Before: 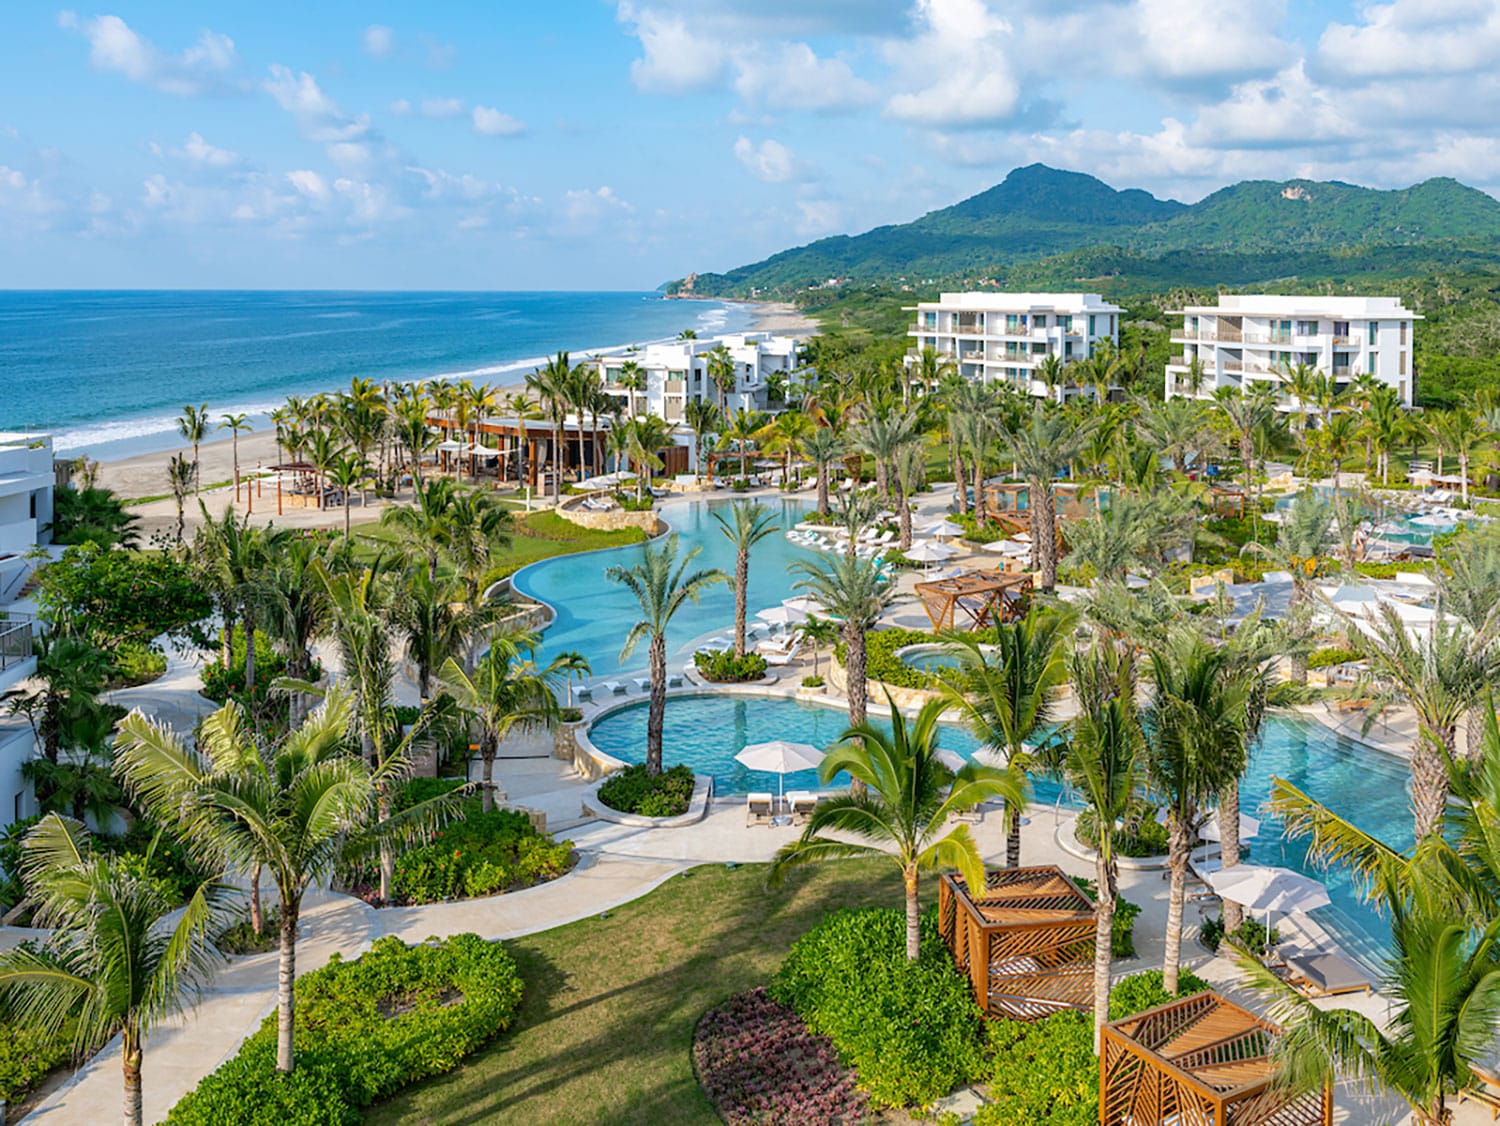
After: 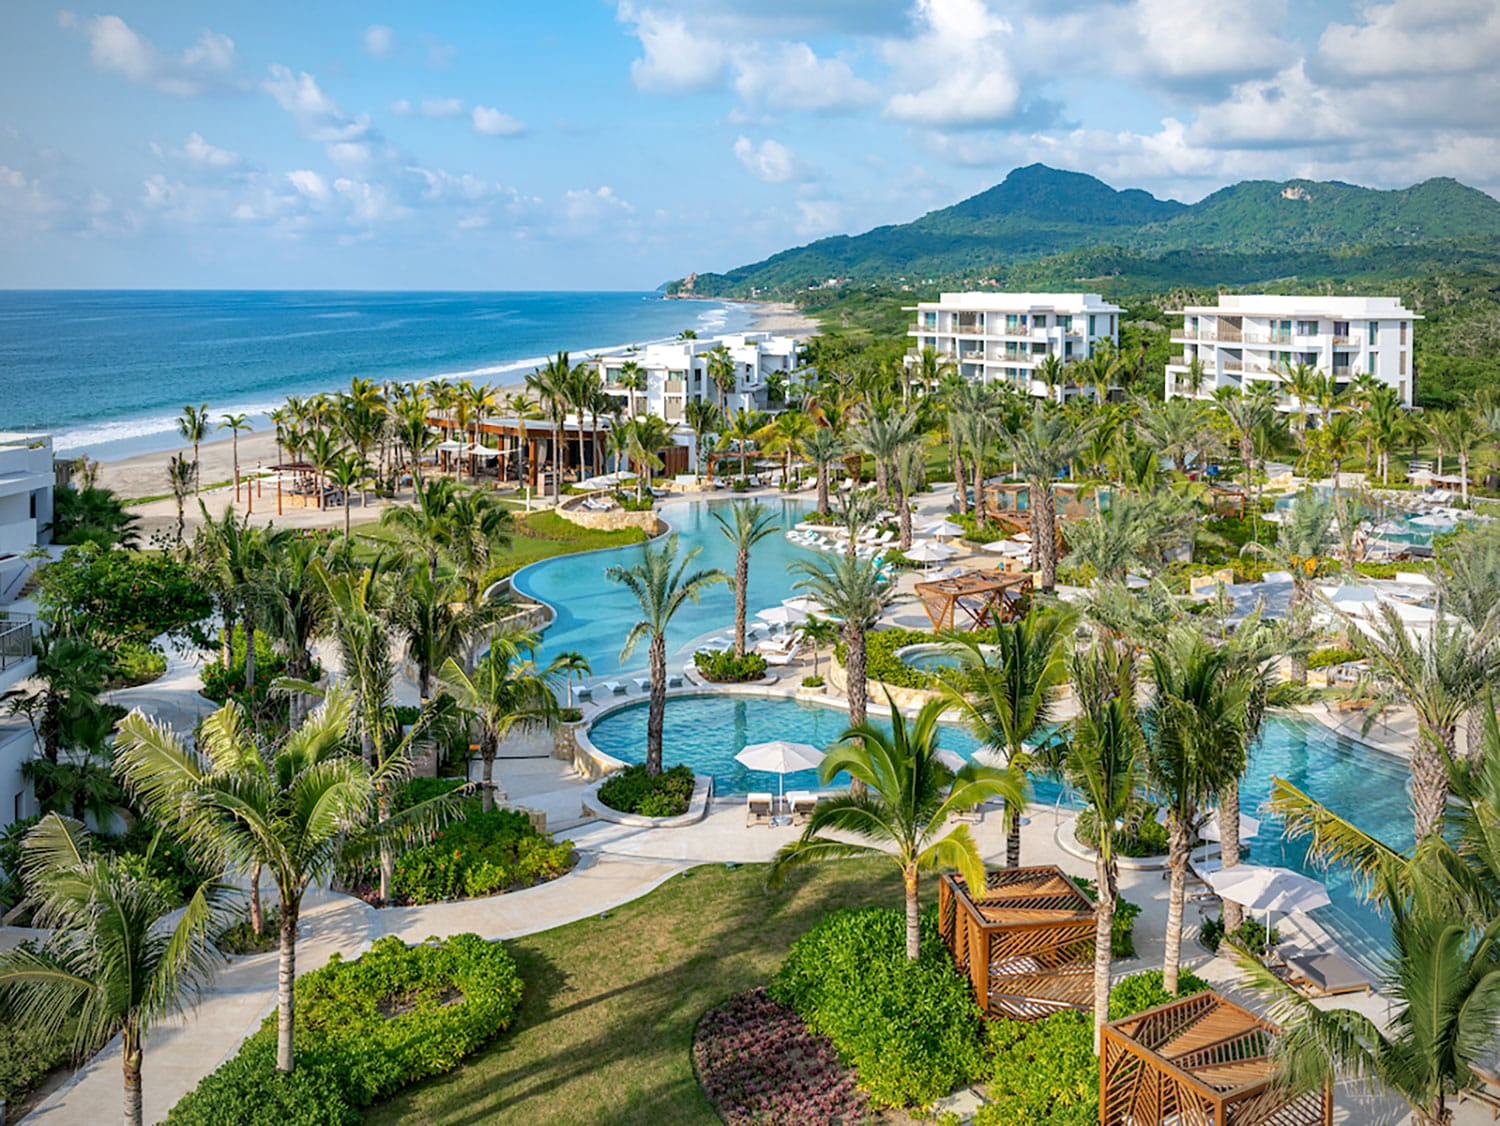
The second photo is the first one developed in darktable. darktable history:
local contrast: mode bilateral grid, contrast 20, coarseness 50, detail 120%, midtone range 0.2
vignetting: fall-off radius 60.92%
